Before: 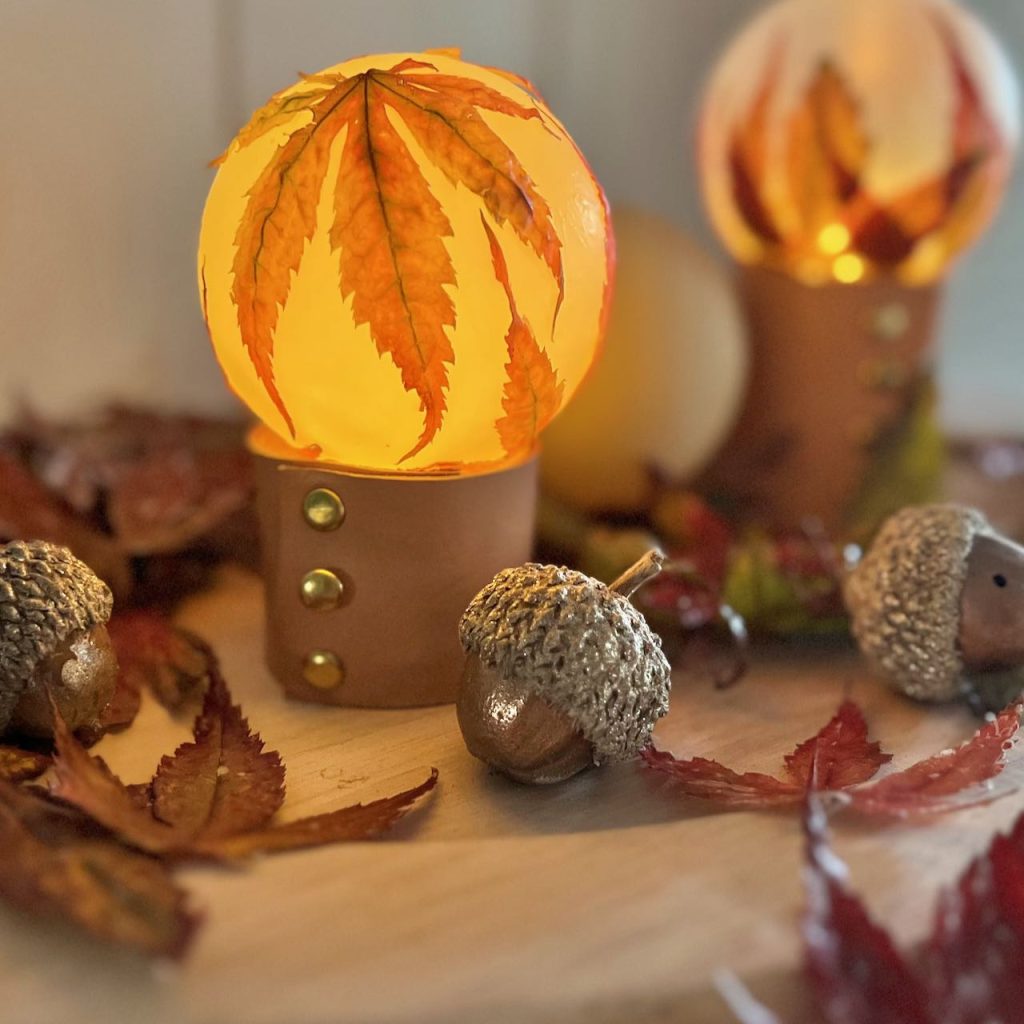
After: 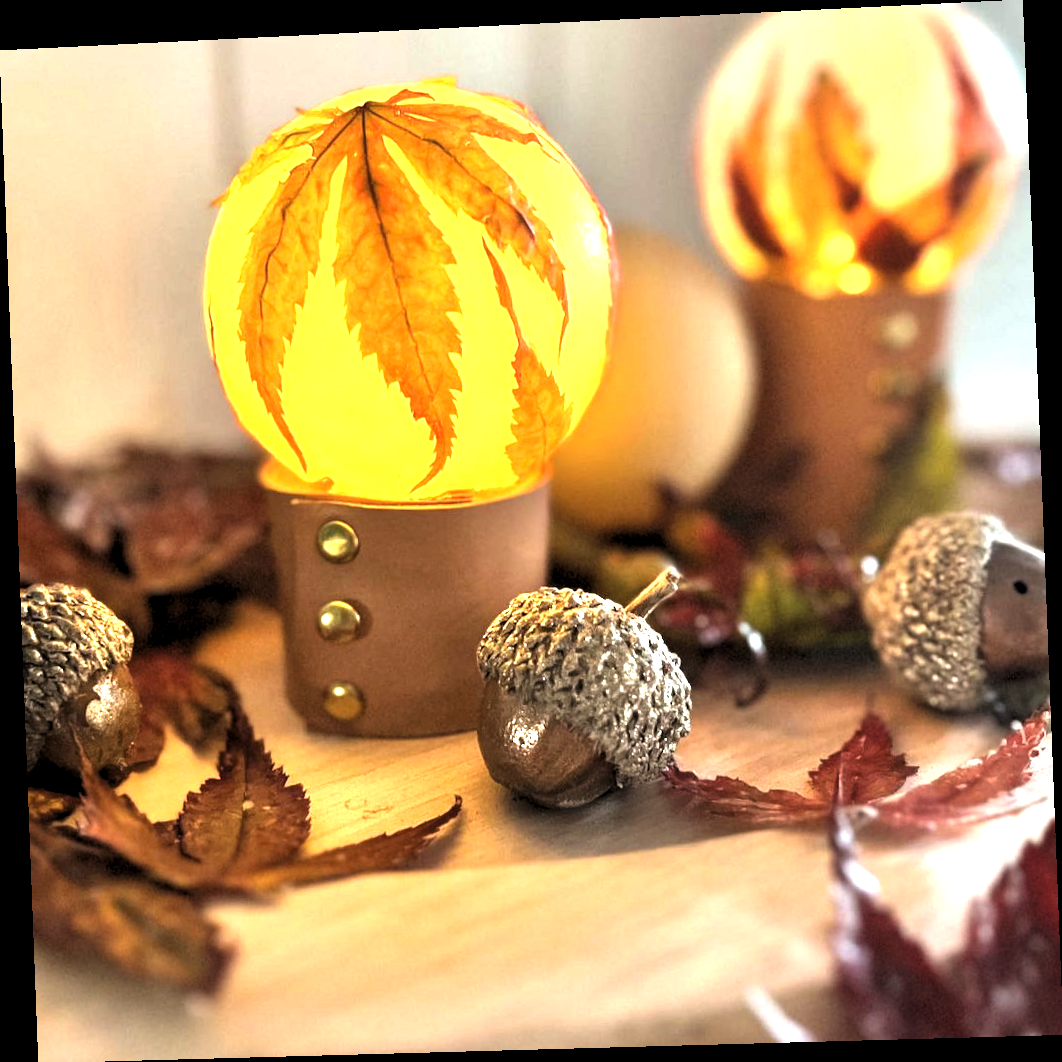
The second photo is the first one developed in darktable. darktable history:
levels: levels [0.129, 0.519, 0.867]
rotate and perspective: rotation -2.22°, lens shift (horizontal) -0.022, automatic cropping off
exposure: black level correction 0, exposure 1.015 EV, compensate exposure bias true, compensate highlight preservation false
